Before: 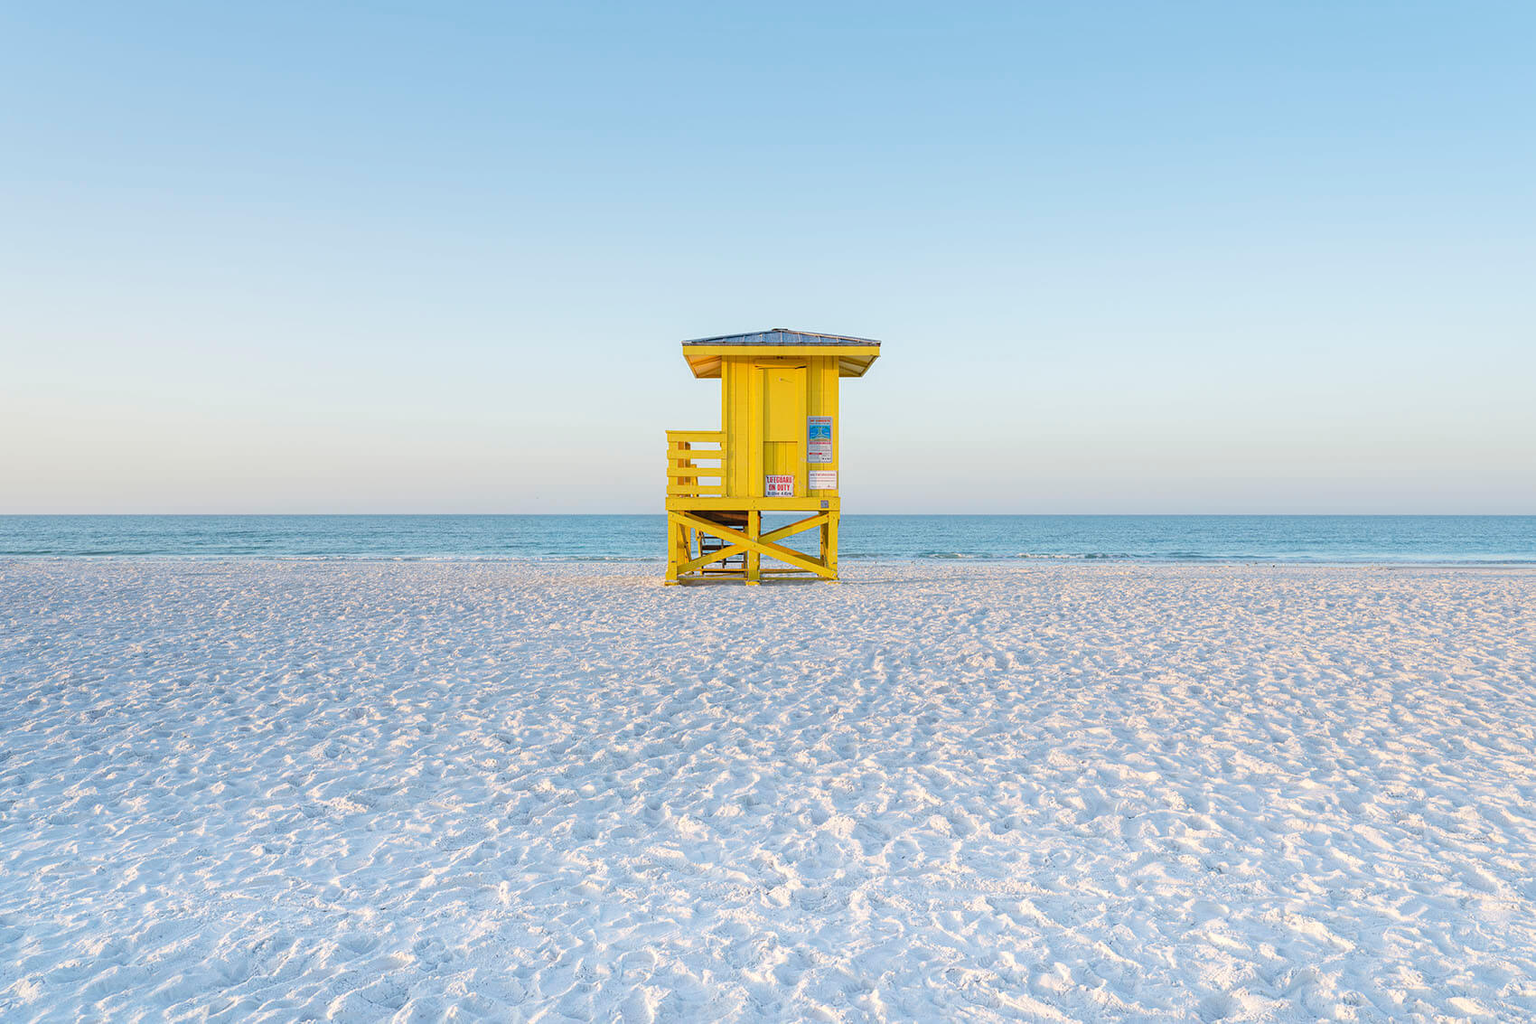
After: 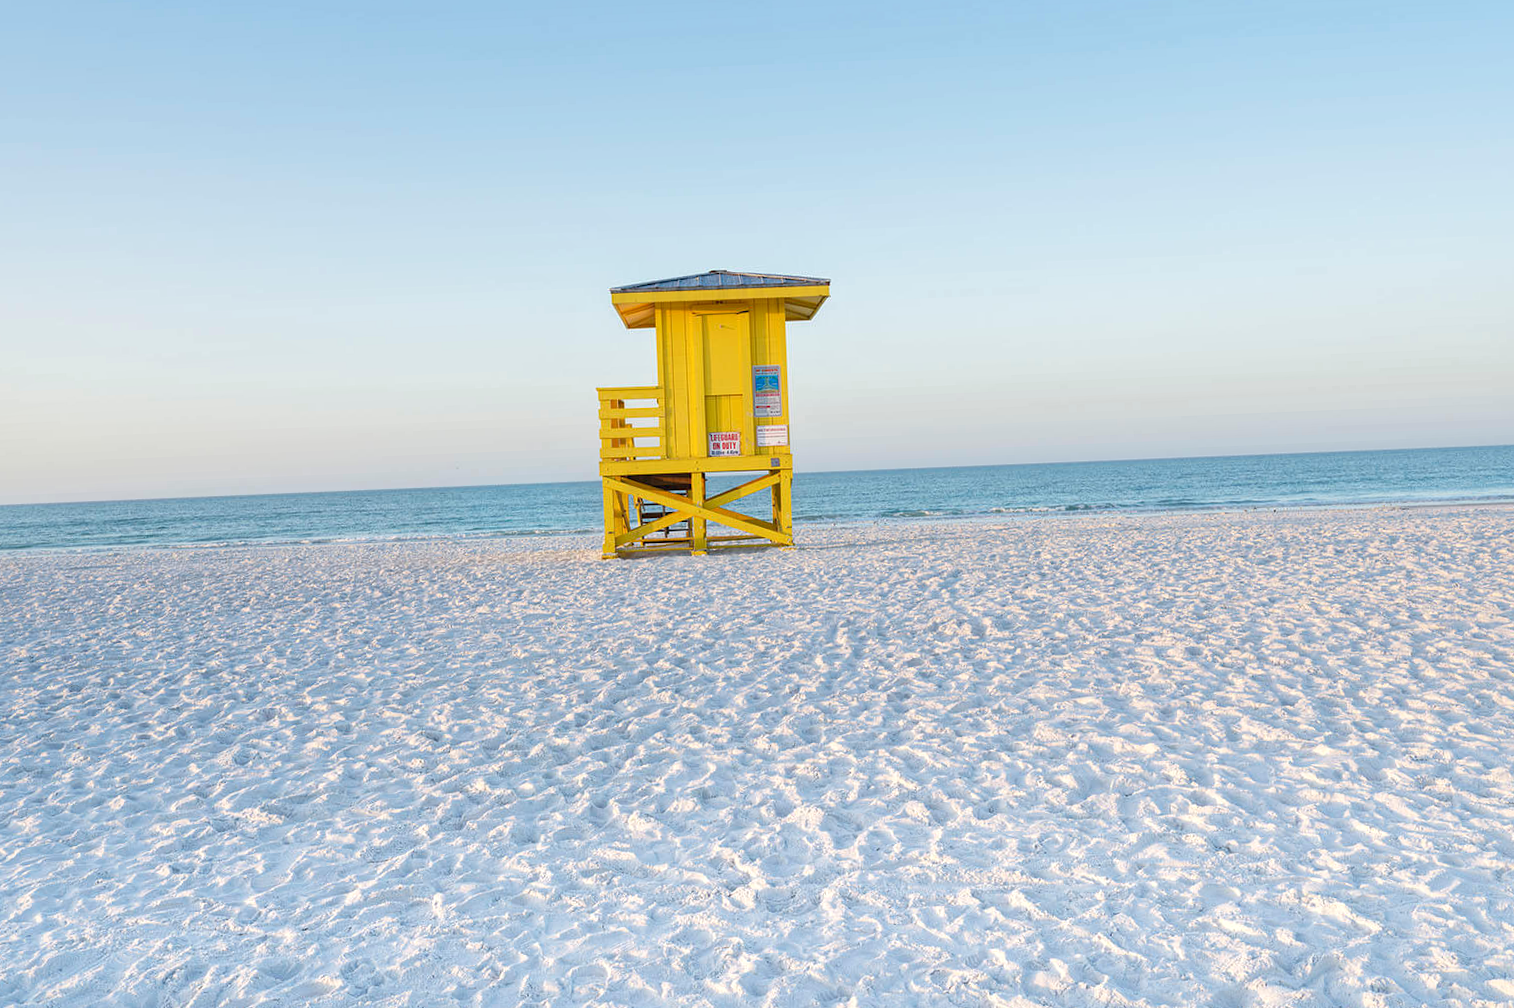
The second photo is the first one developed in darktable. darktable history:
crop and rotate: angle 2.31°, left 5.608%, top 5.717%
local contrast: mode bilateral grid, contrast 20, coarseness 51, detail 120%, midtone range 0.2
